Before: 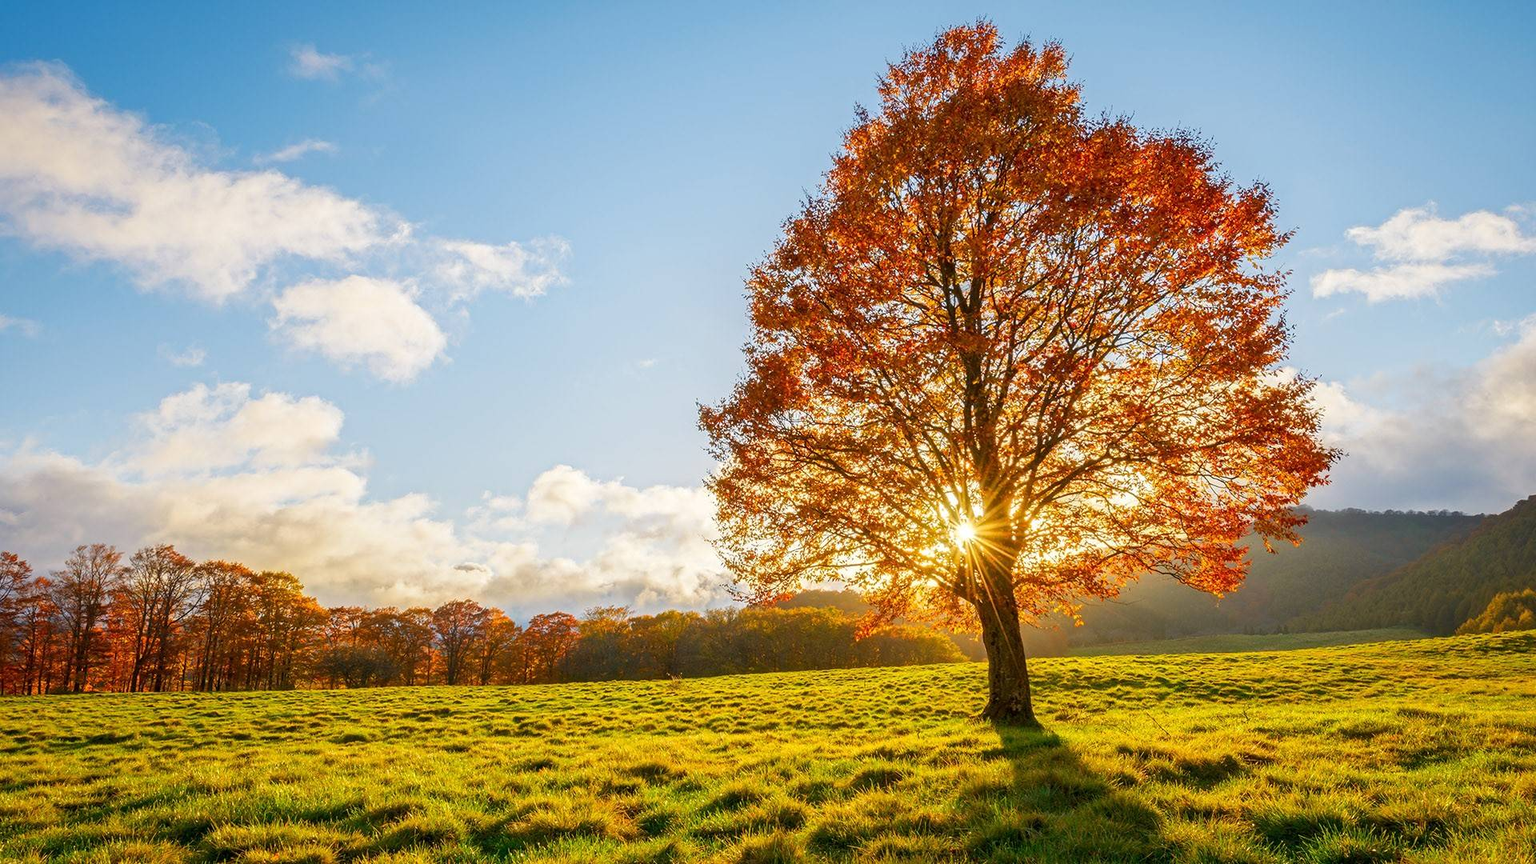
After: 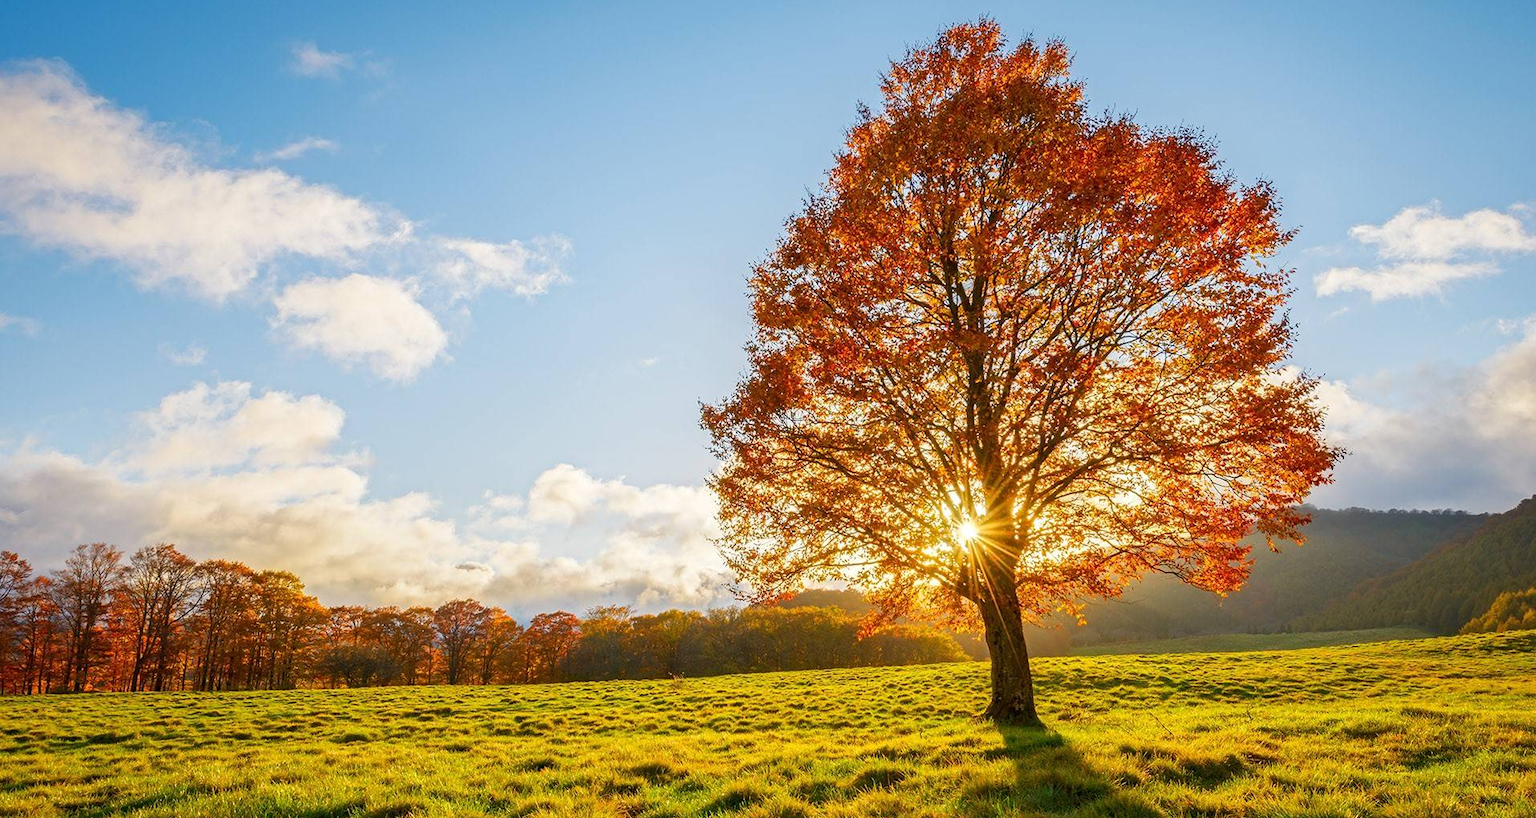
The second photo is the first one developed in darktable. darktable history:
crop: top 0.341%, right 0.255%, bottom 5.061%
